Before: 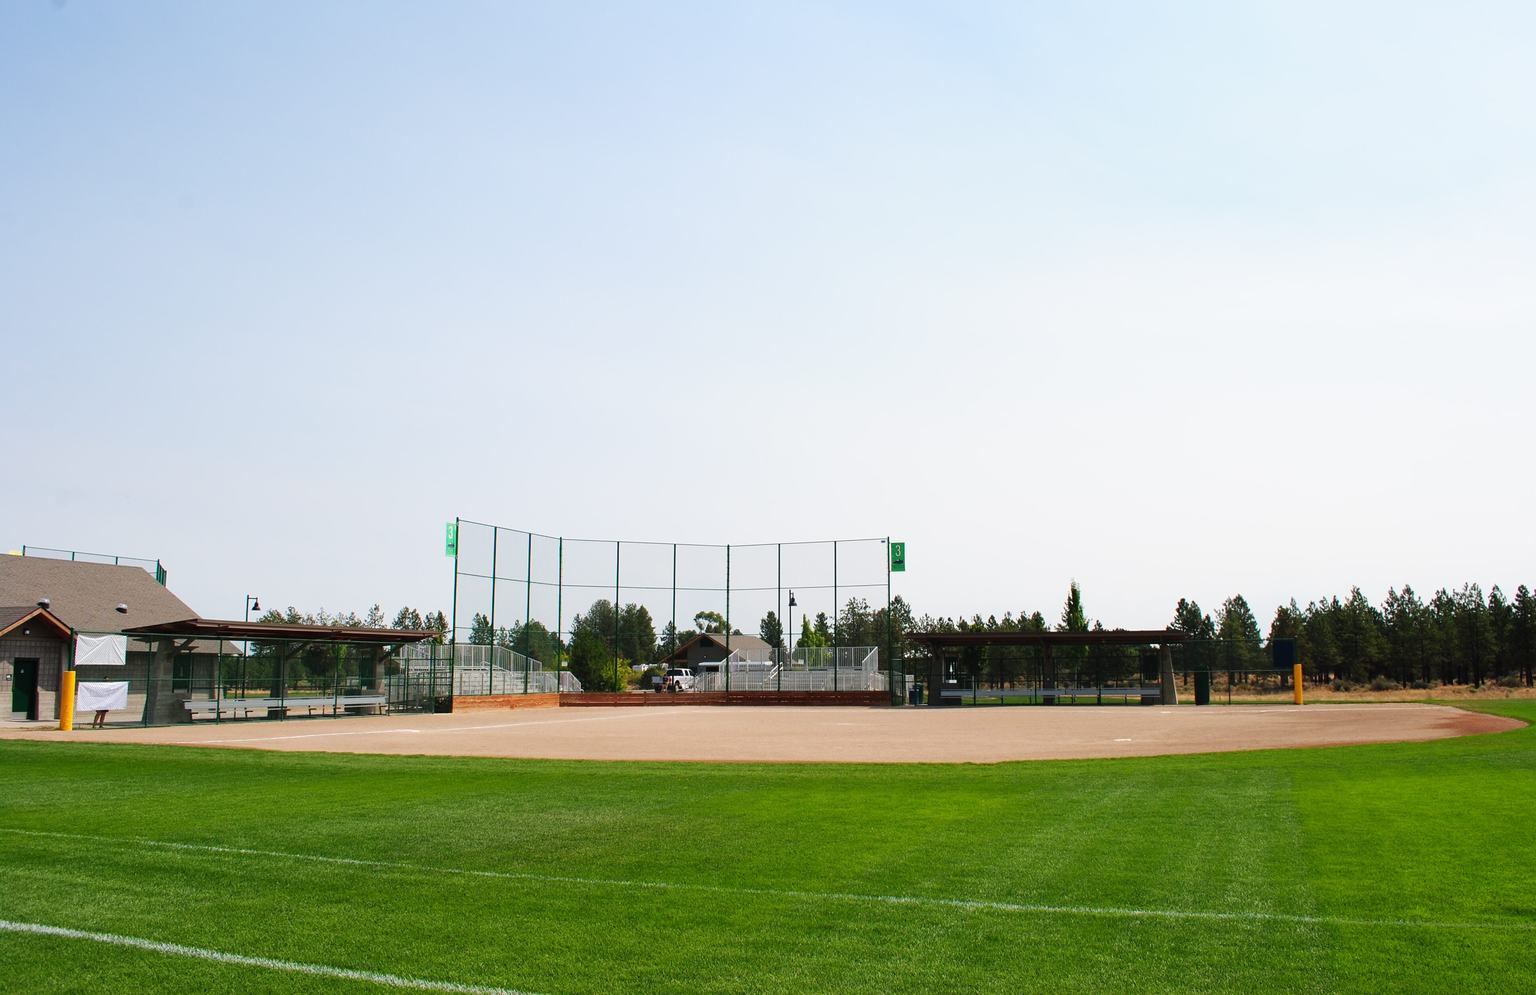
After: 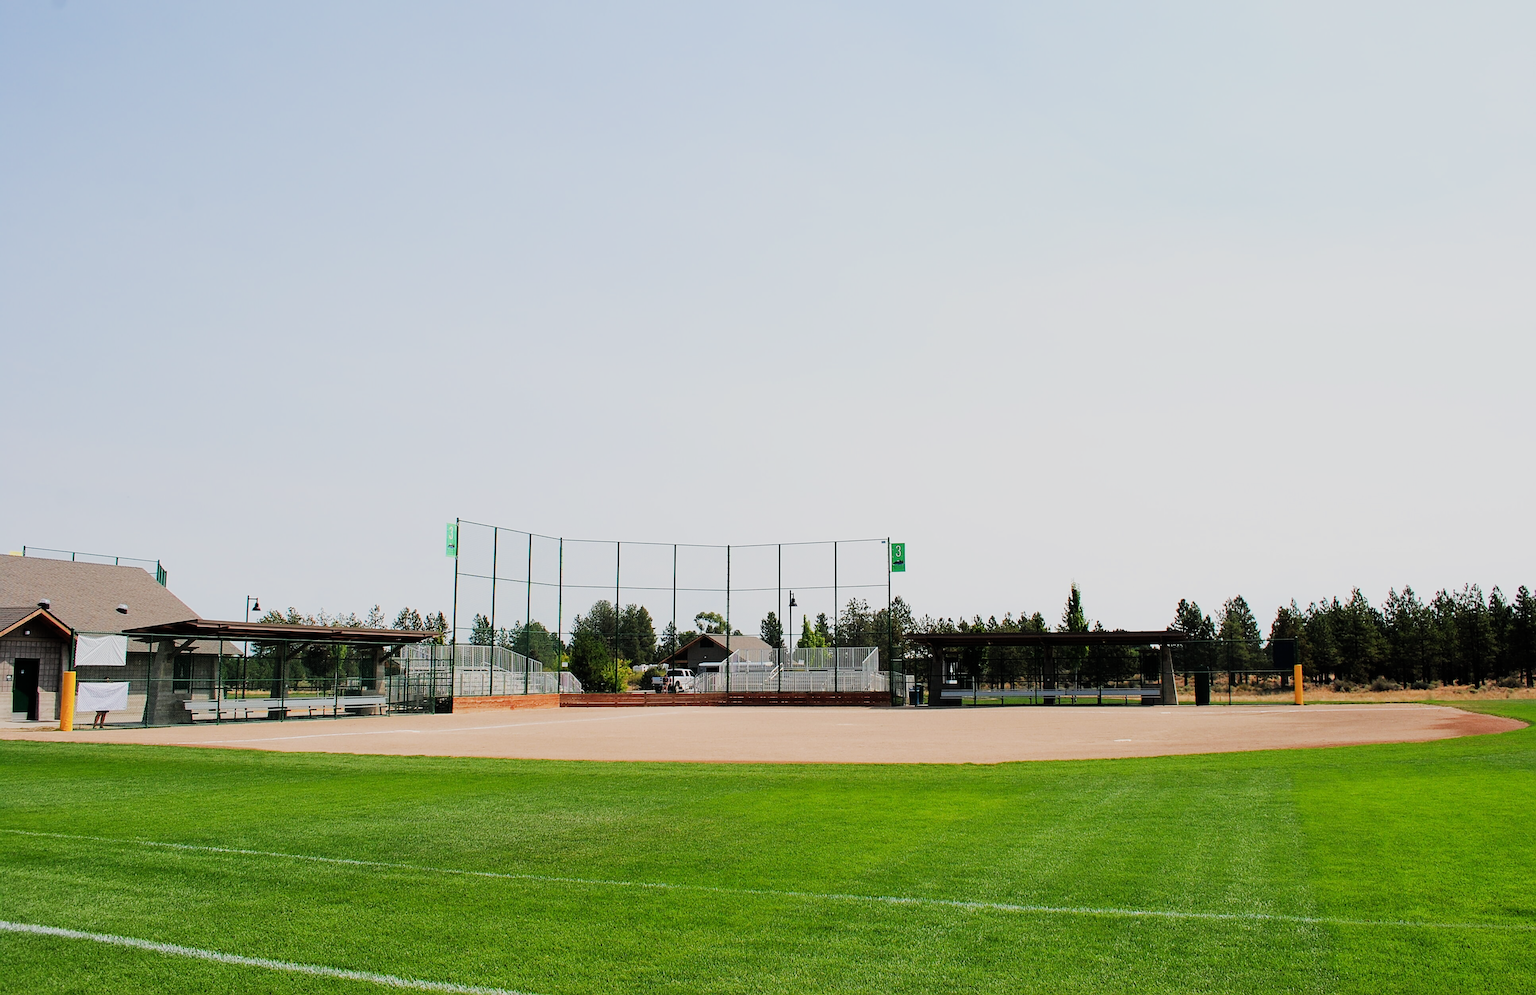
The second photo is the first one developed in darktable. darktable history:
sharpen: on, module defaults
exposure: exposure 0.485 EV, compensate highlight preservation false
filmic rgb: black relative exposure -9.22 EV, white relative exposure 6.77 EV, hardness 3.07, contrast 1.05
